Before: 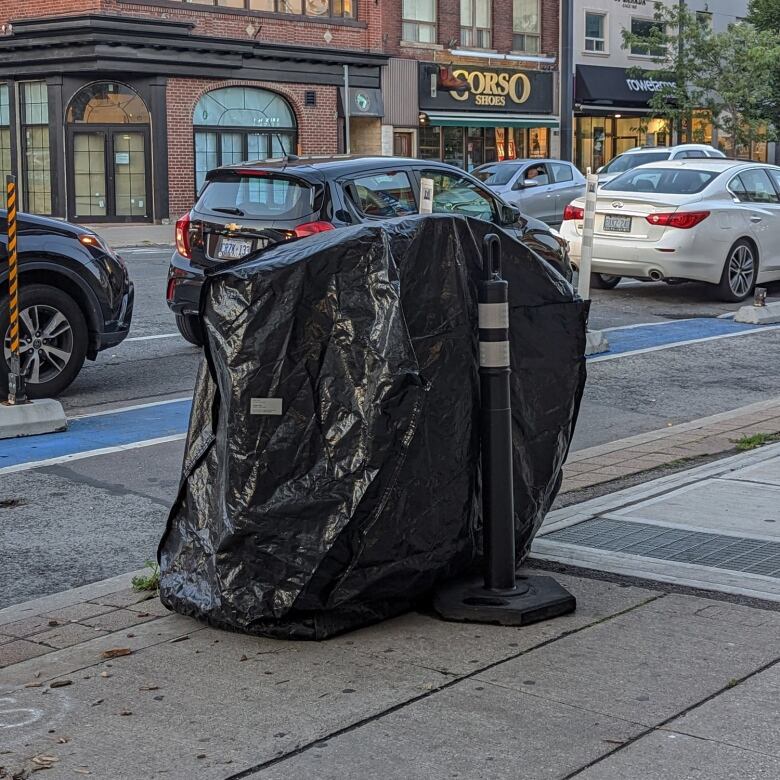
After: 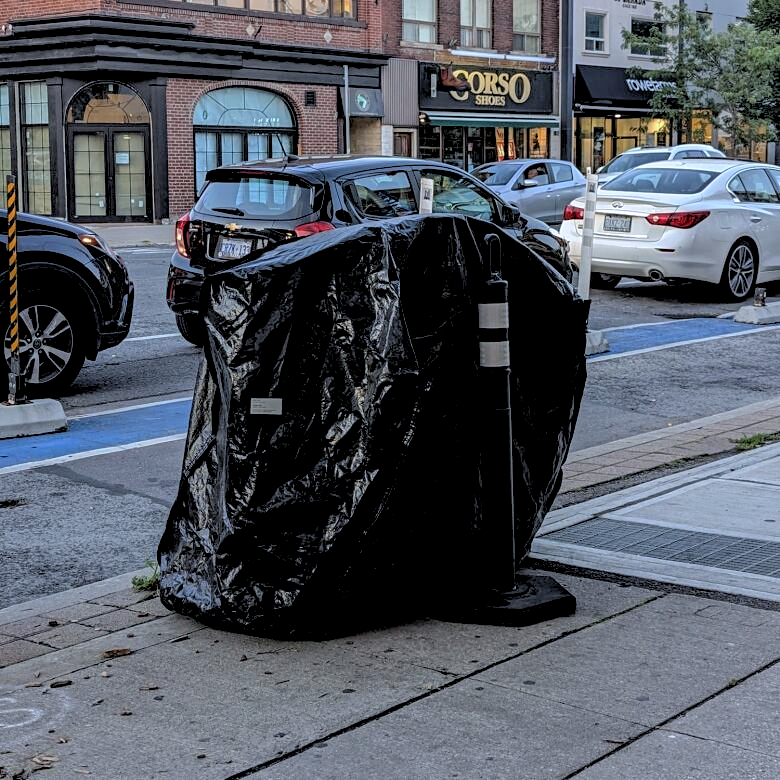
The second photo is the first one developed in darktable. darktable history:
rgb levels: levels [[0.029, 0.461, 0.922], [0, 0.5, 1], [0, 0.5, 1]]
white balance: red 0.954, blue 1.079
